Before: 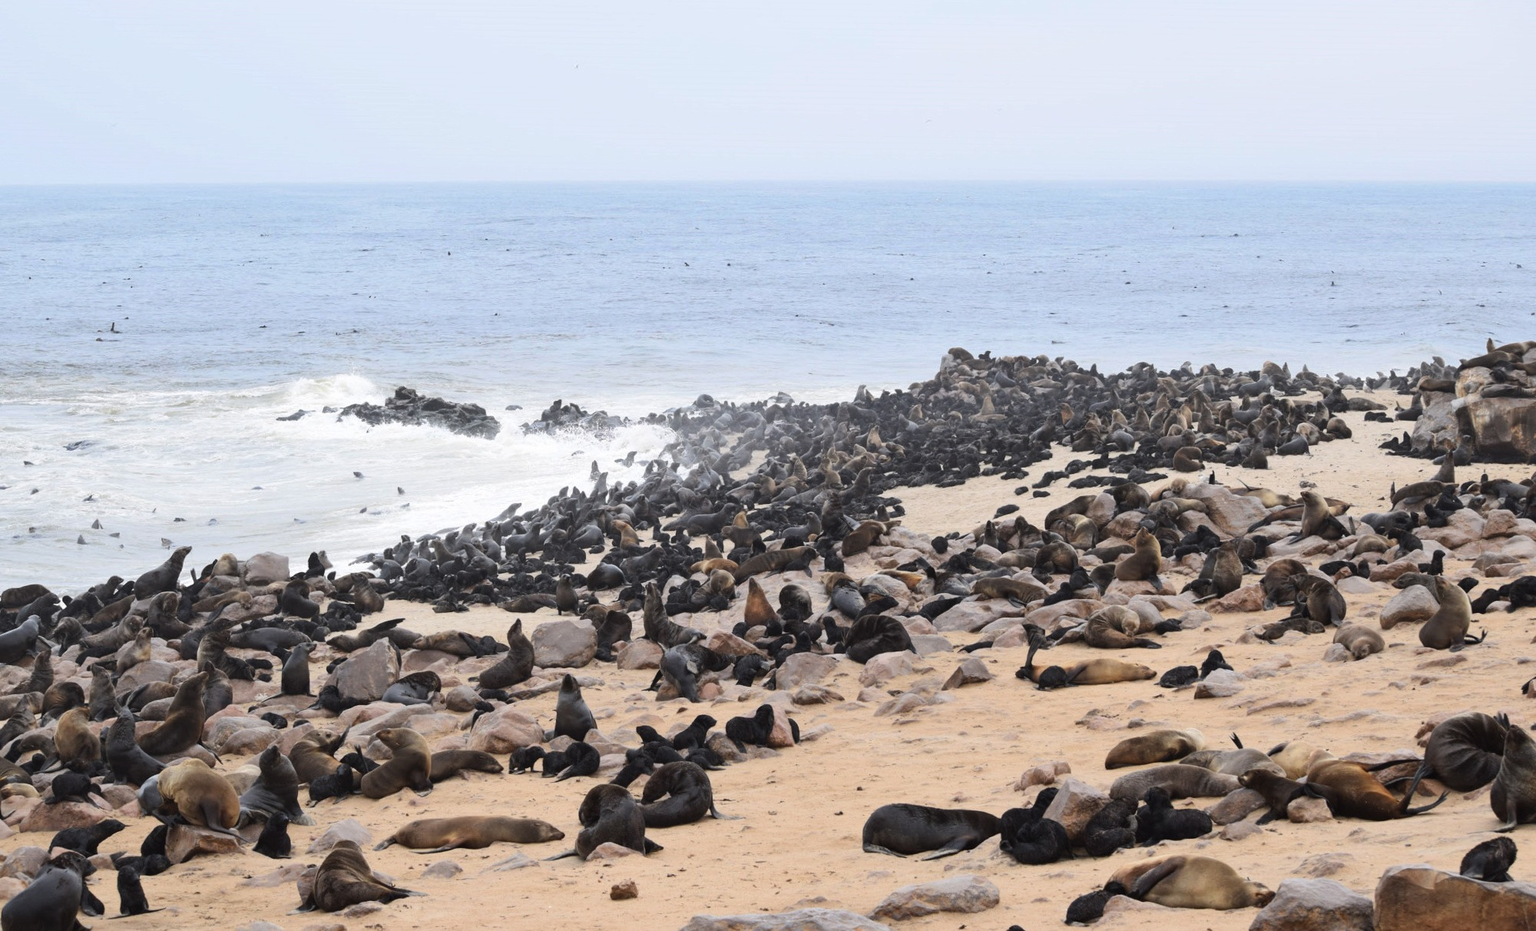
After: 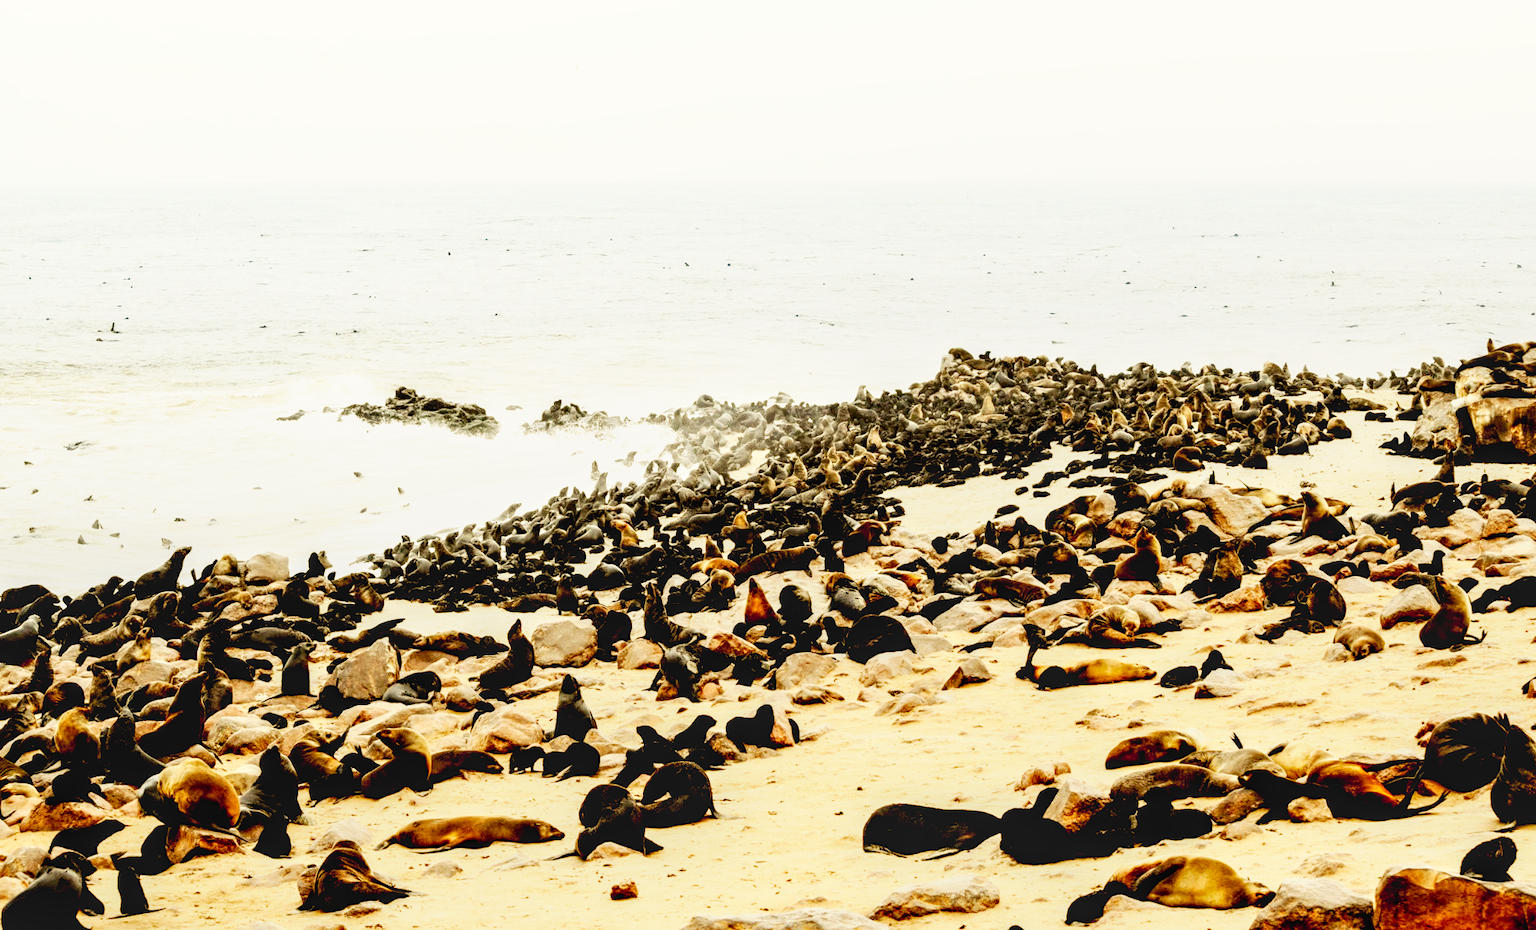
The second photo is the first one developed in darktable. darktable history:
base curve: curves: ch0 [(0, 0) (0.007, 0.004) (0.027, 0.03) (0.046, 0.07) (0.207, 0.54) (0.442, 0.872) (0.673, 0.972) (1, 1)], preserve colors none
exposure: black level correction 0.047, exposure 0.013 EV, compensate highlight preservation false
local contrast: on, module defaults
white balance: red 1.08, blue 0.791
